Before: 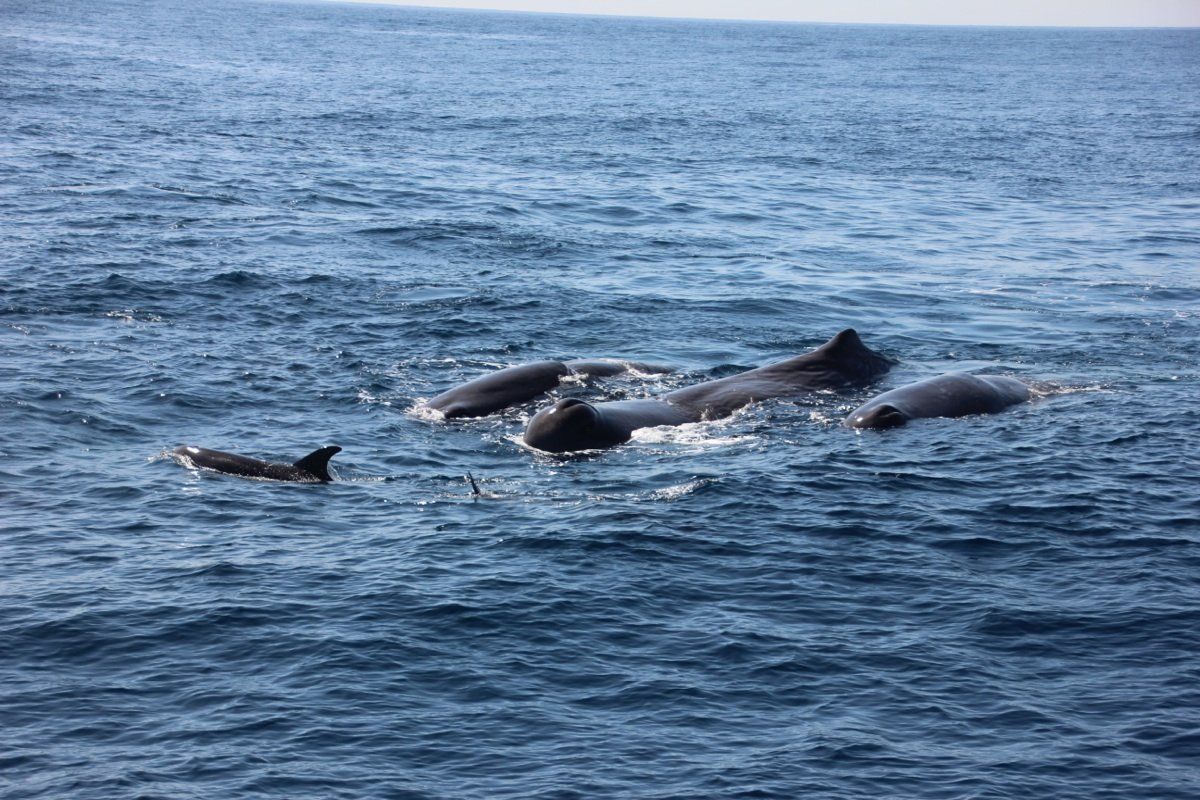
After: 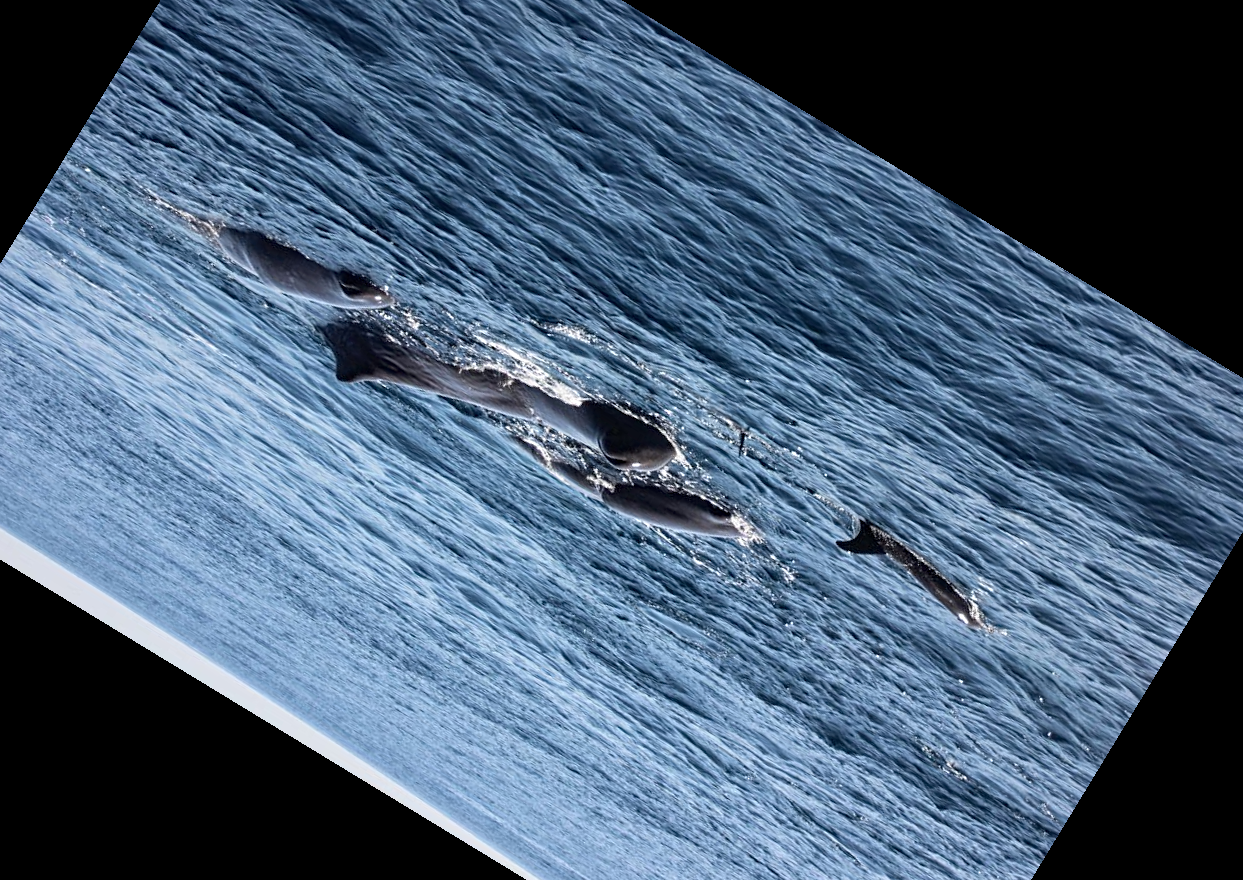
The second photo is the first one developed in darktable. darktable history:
contrast equalizer: y [[0.5, 0.5, 0.5, 0.539, 0.64, 0.611], [0.5 ×6], [0.5 ×6], [0 ×6], [0 ×6]]
crop and rotate: angle 148.68°, left 9.111%, top 15.603%, right 4.588%, bottom 17.041%
